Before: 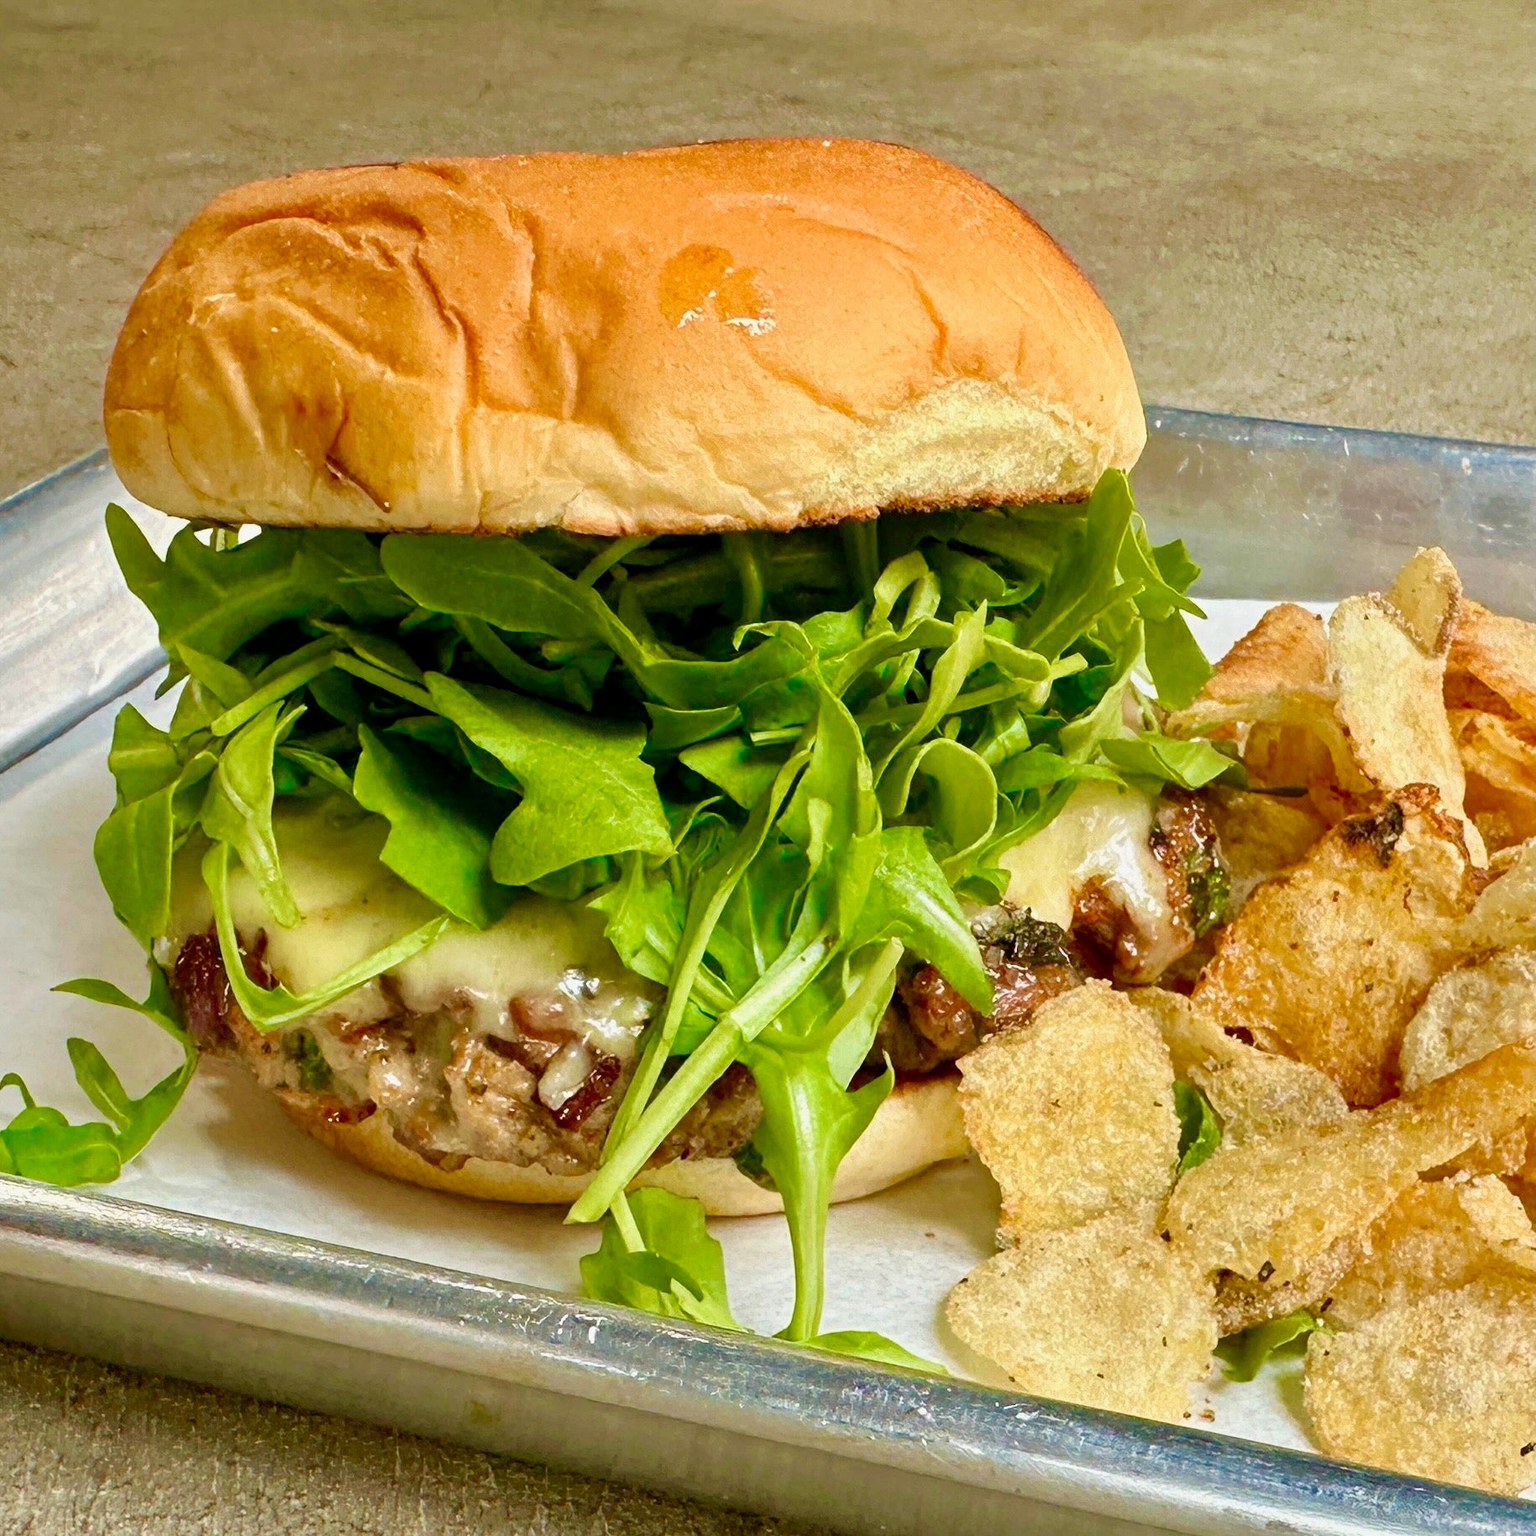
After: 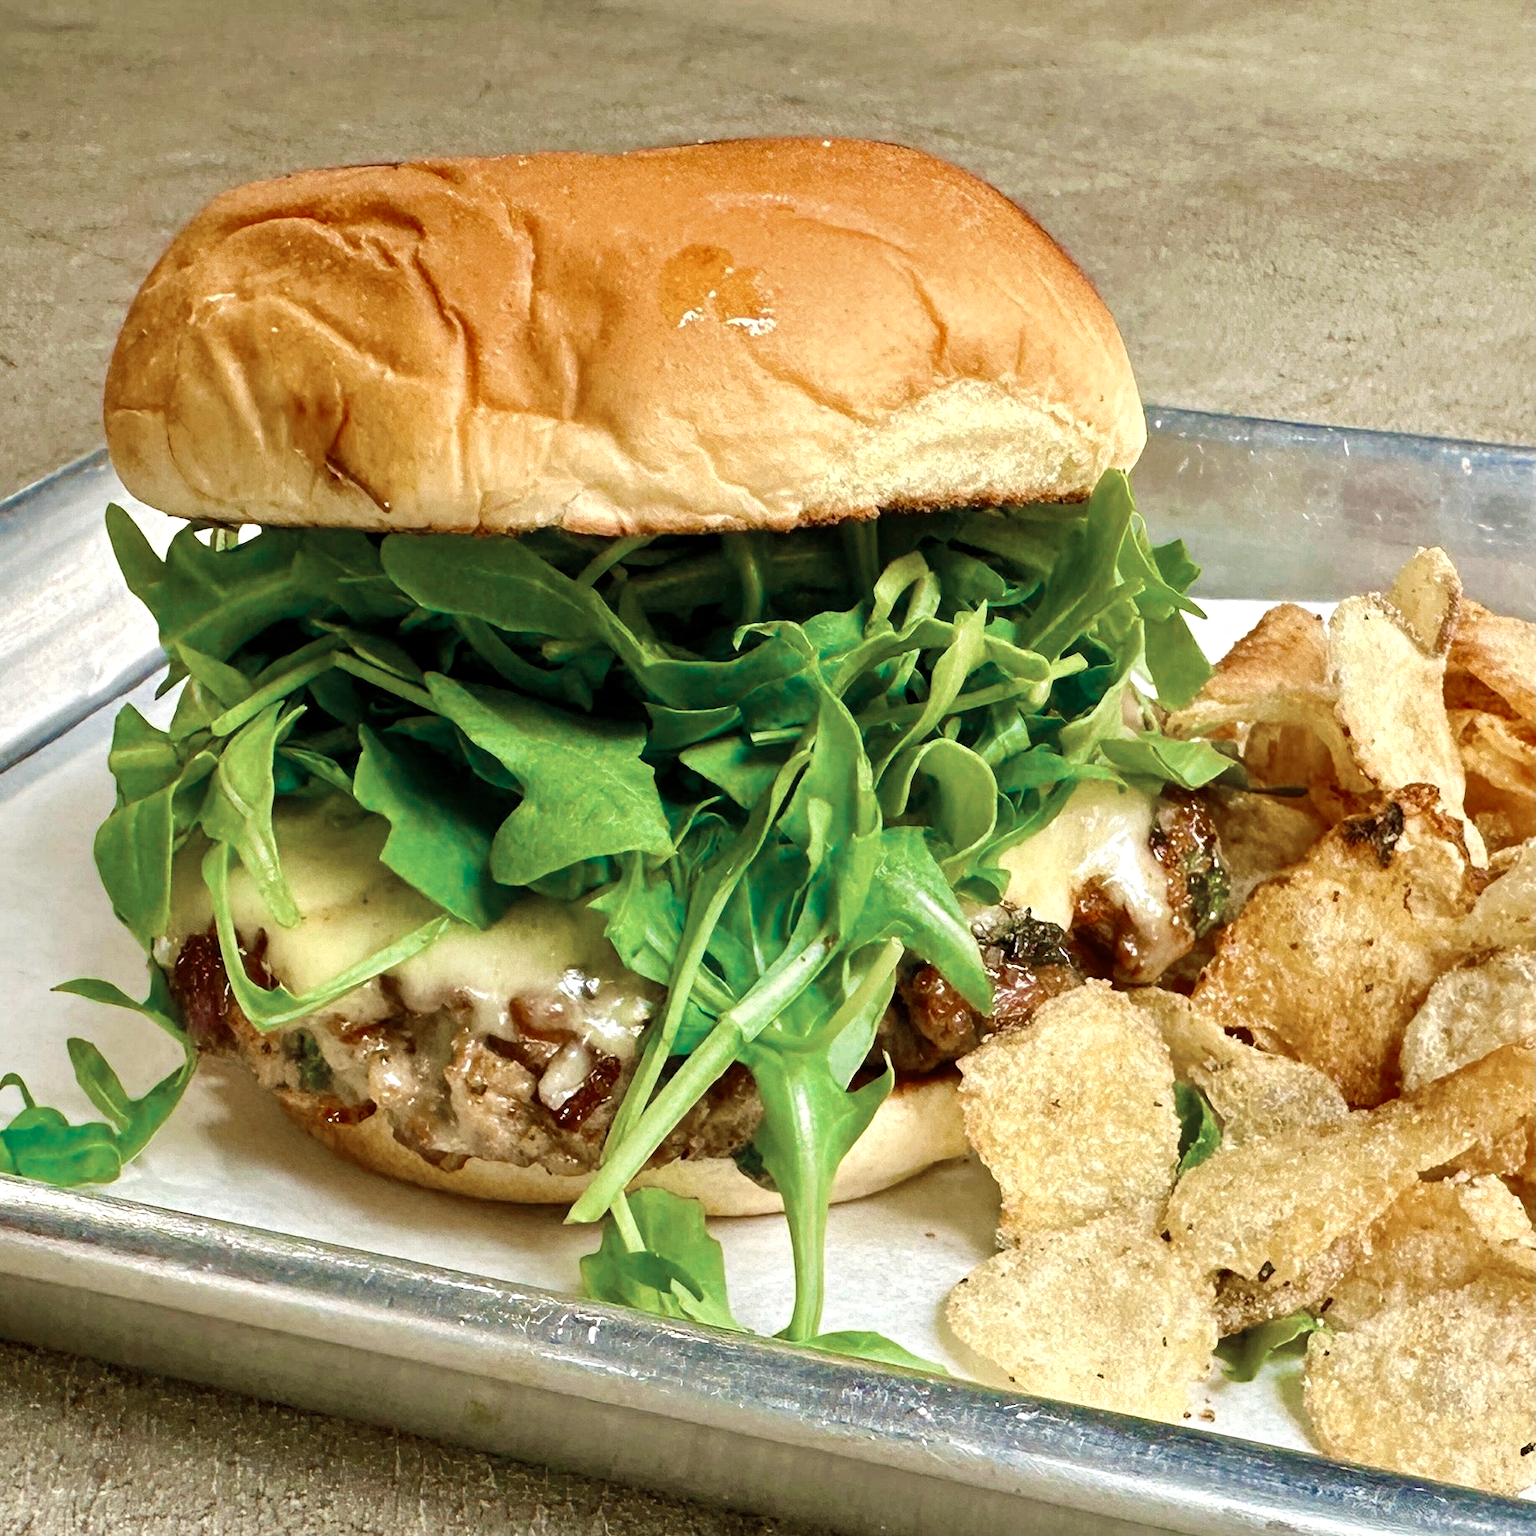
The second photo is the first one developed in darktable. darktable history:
color zones: curves: ch0 [(0, 0.5) (0.125, 0.4) (0.25, 0.5) (0.375, 0.4) (0.5, 0.4) (0.625, 0.35) (0.75, 0.35) (0.875, 0.5)]; ch1 [(0, 0.35) (0.125, 0.45) (0.25, 0.35) (0.375, 0.35) (0.5, 0.35) (0.625, 0.35) (0.75, 0.45) (0.875, 0.35)]; ch2 [(0, 0.6) (0.125, 0.5) (0.25, 0.5) (0.375, 0.6) (0.5, 0.6) (0.625, 0.5) (0.75, 0.5) (0.875, 0.5)]
tone equalizer: -8 EV -0.417 EV, -7 EV -0.389 EV, -6 EV -0.333 EV, -5 EV -0.222 EV, -3 EV 0.222 EV, -2 EV 0.333 EV, -1 EV 0.389 EV, +0 EV 0.417 EV, edges refinement/feathering 500, mask exposure compensation -1.57 EV, preserve details no
